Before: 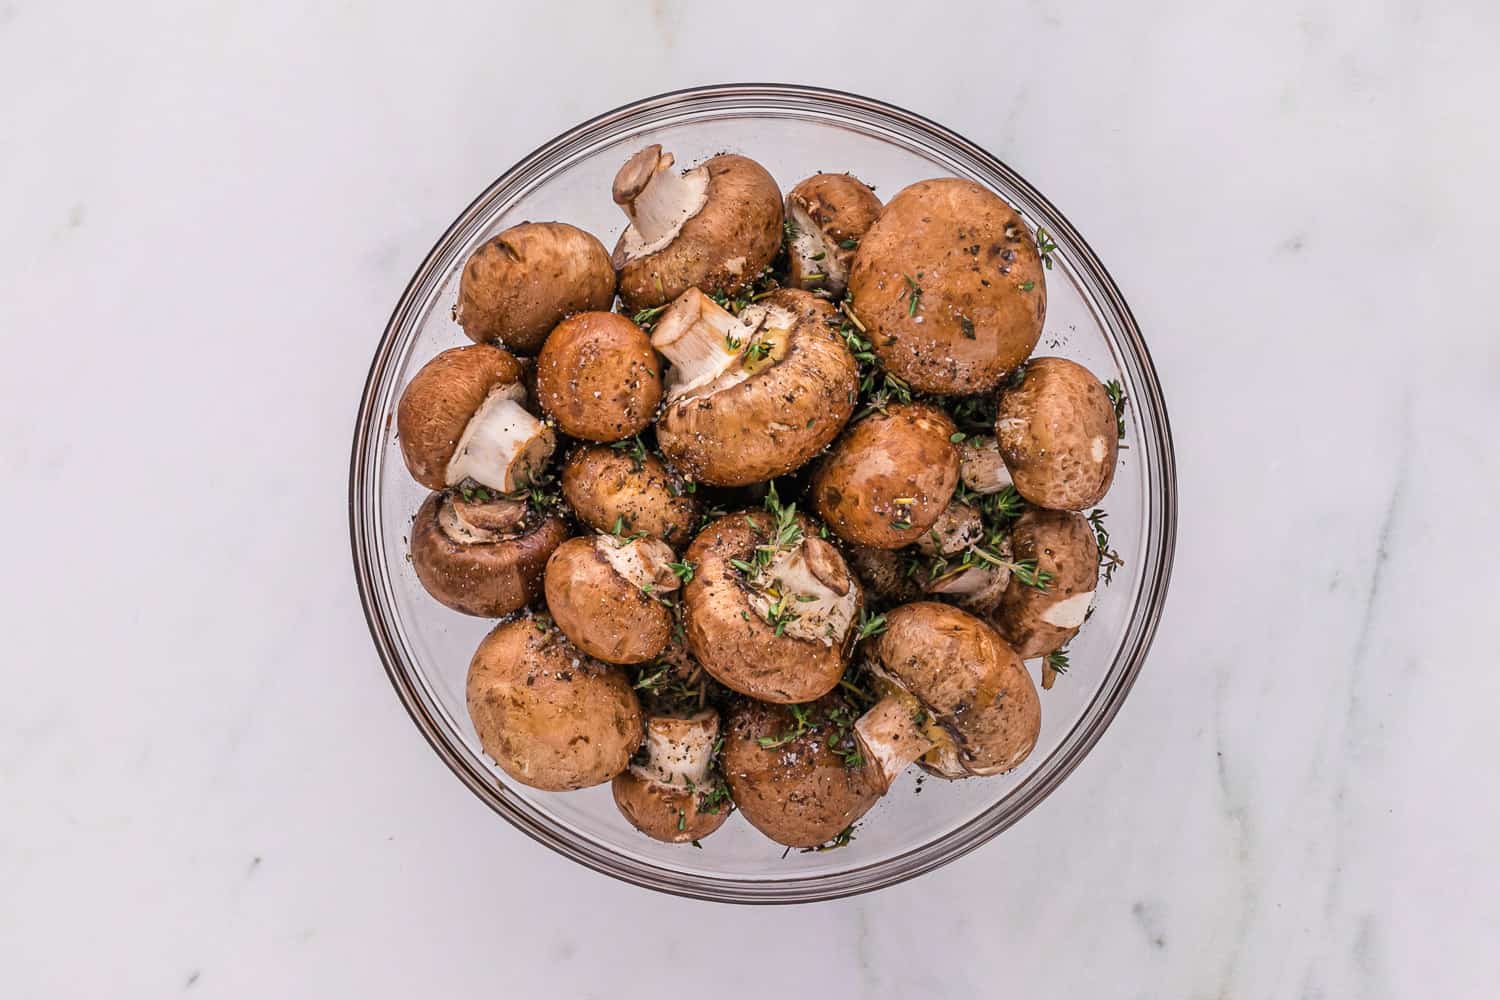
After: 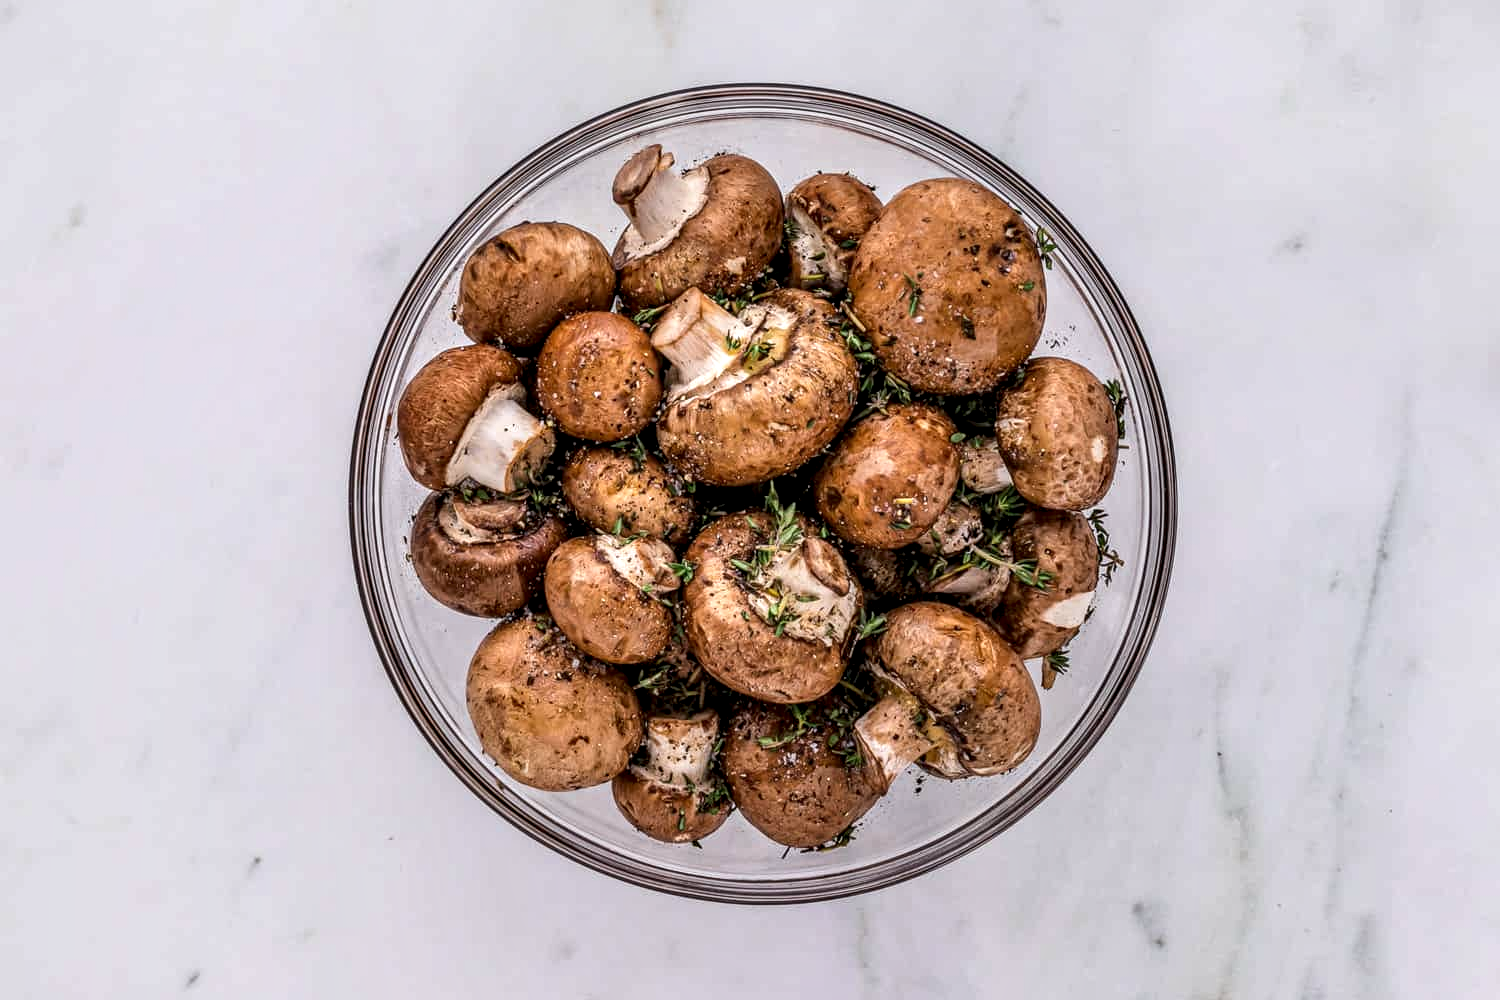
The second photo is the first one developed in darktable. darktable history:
white balance: red 0.986, blue 1.01
local contrast: highlights 60%, shadows 60%, detail 160%
